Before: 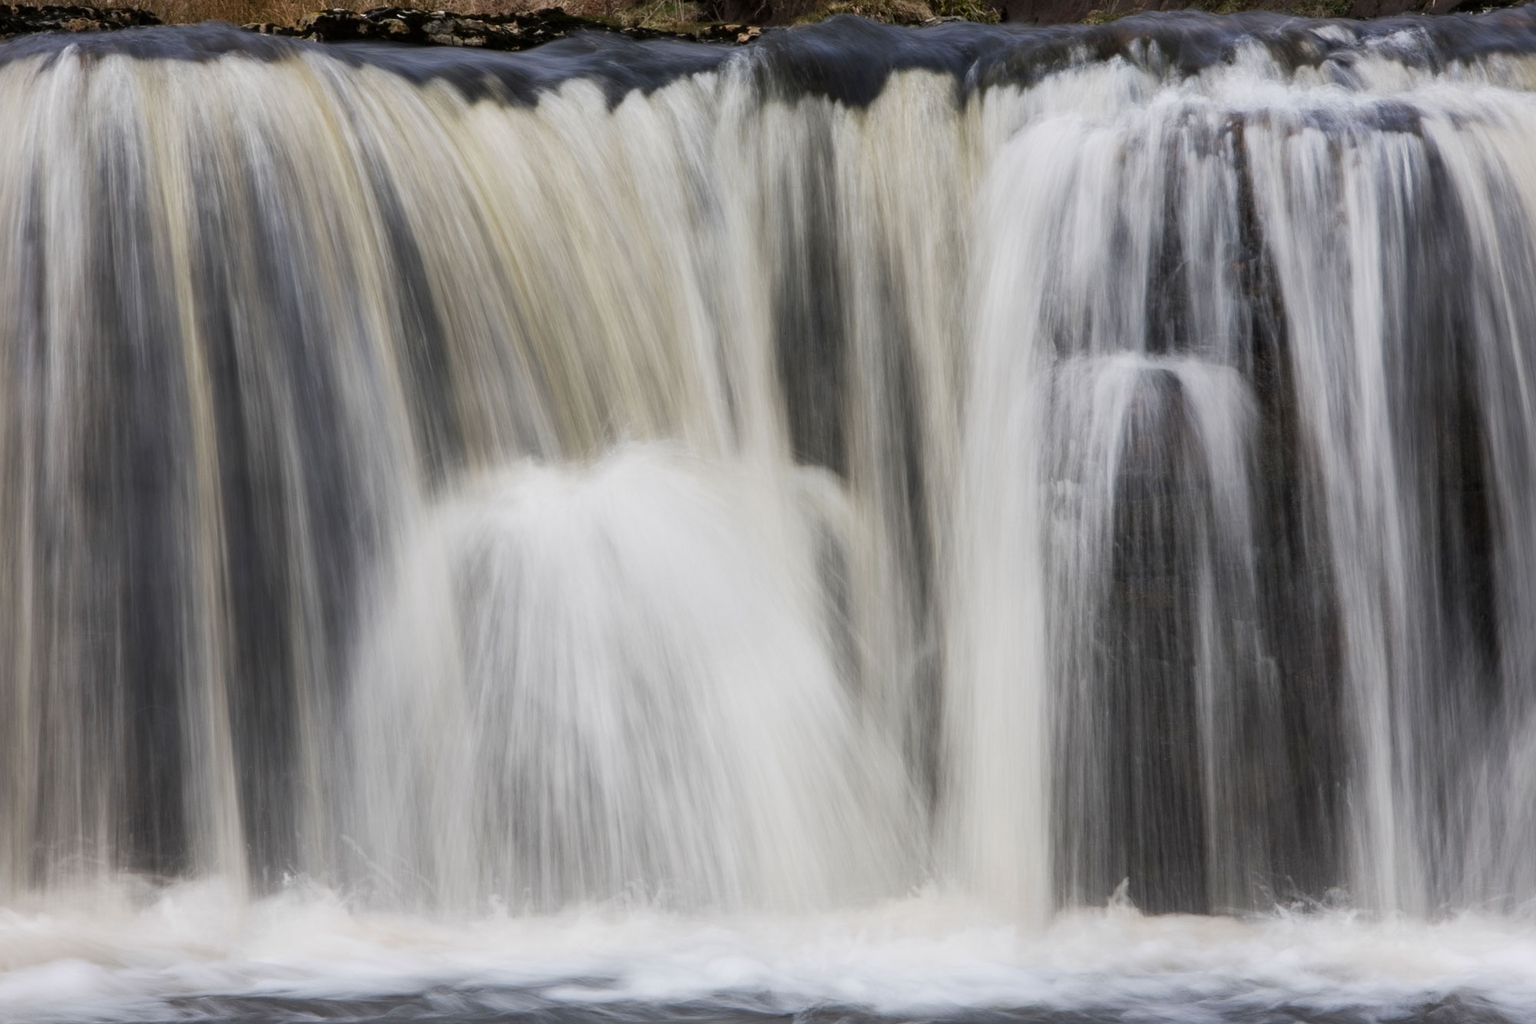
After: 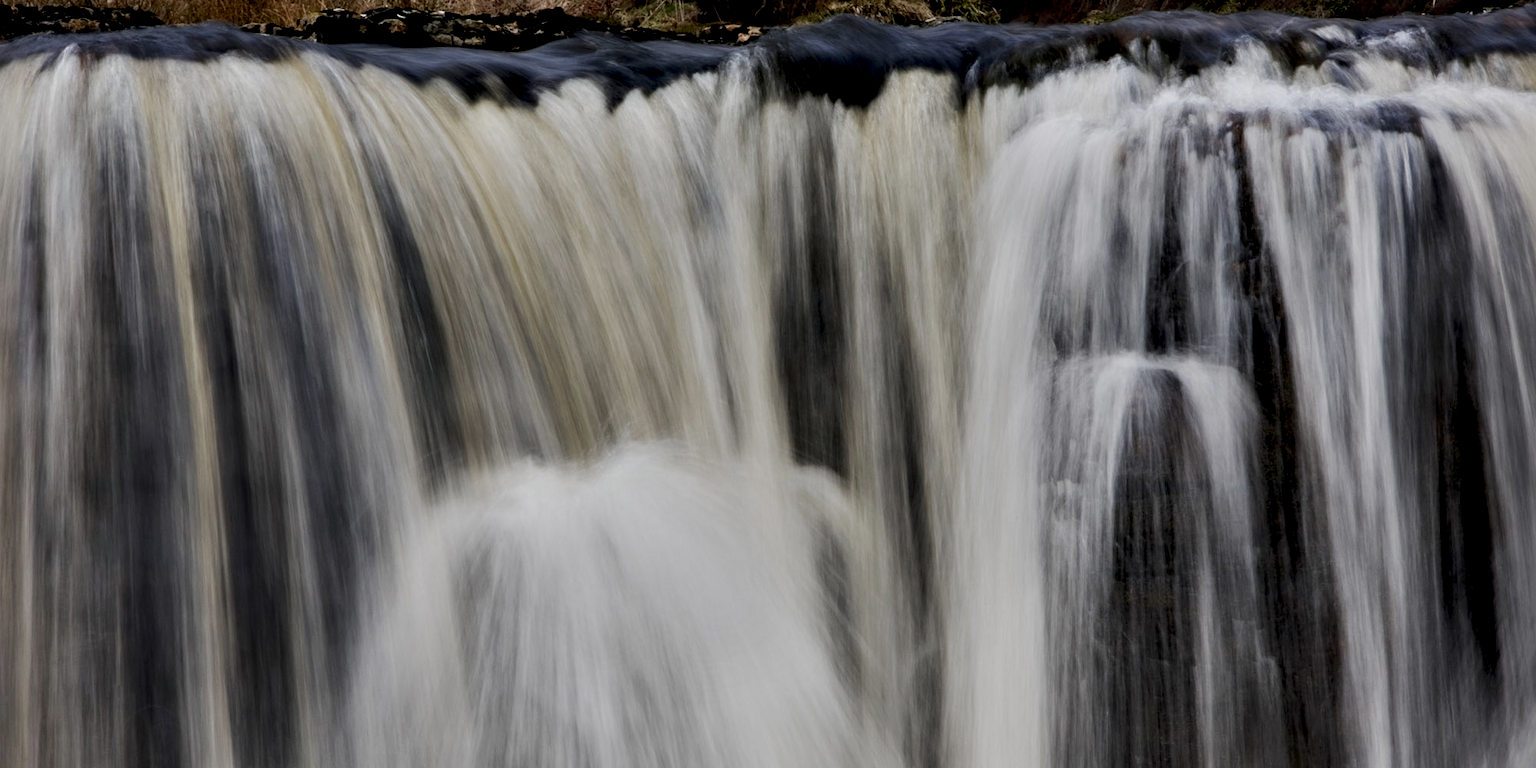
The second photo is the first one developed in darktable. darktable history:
exposure: black level correction 0.009, exposure -0.609 EV, compensate exposure bias true, compensate highlight preservation false
contrast equalizer: octaves 7, y [[0.6 ×6], [0.55 ×6], [0 ×6], [0 ×6], [0 ×6]]
crop: bottom 24.911%
